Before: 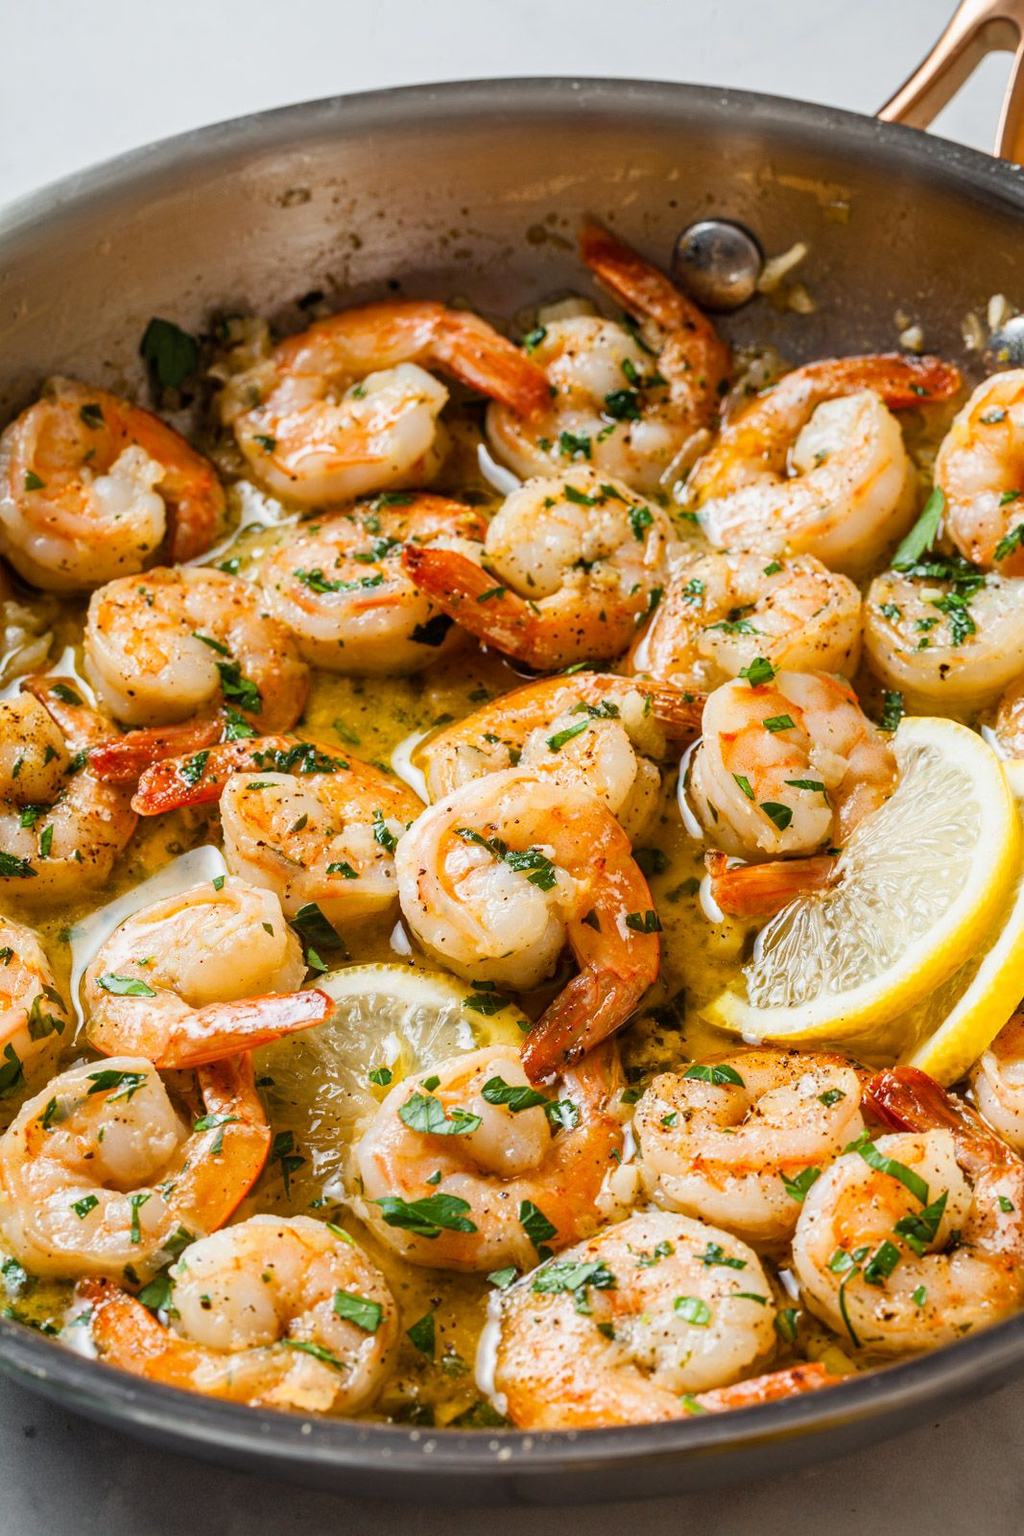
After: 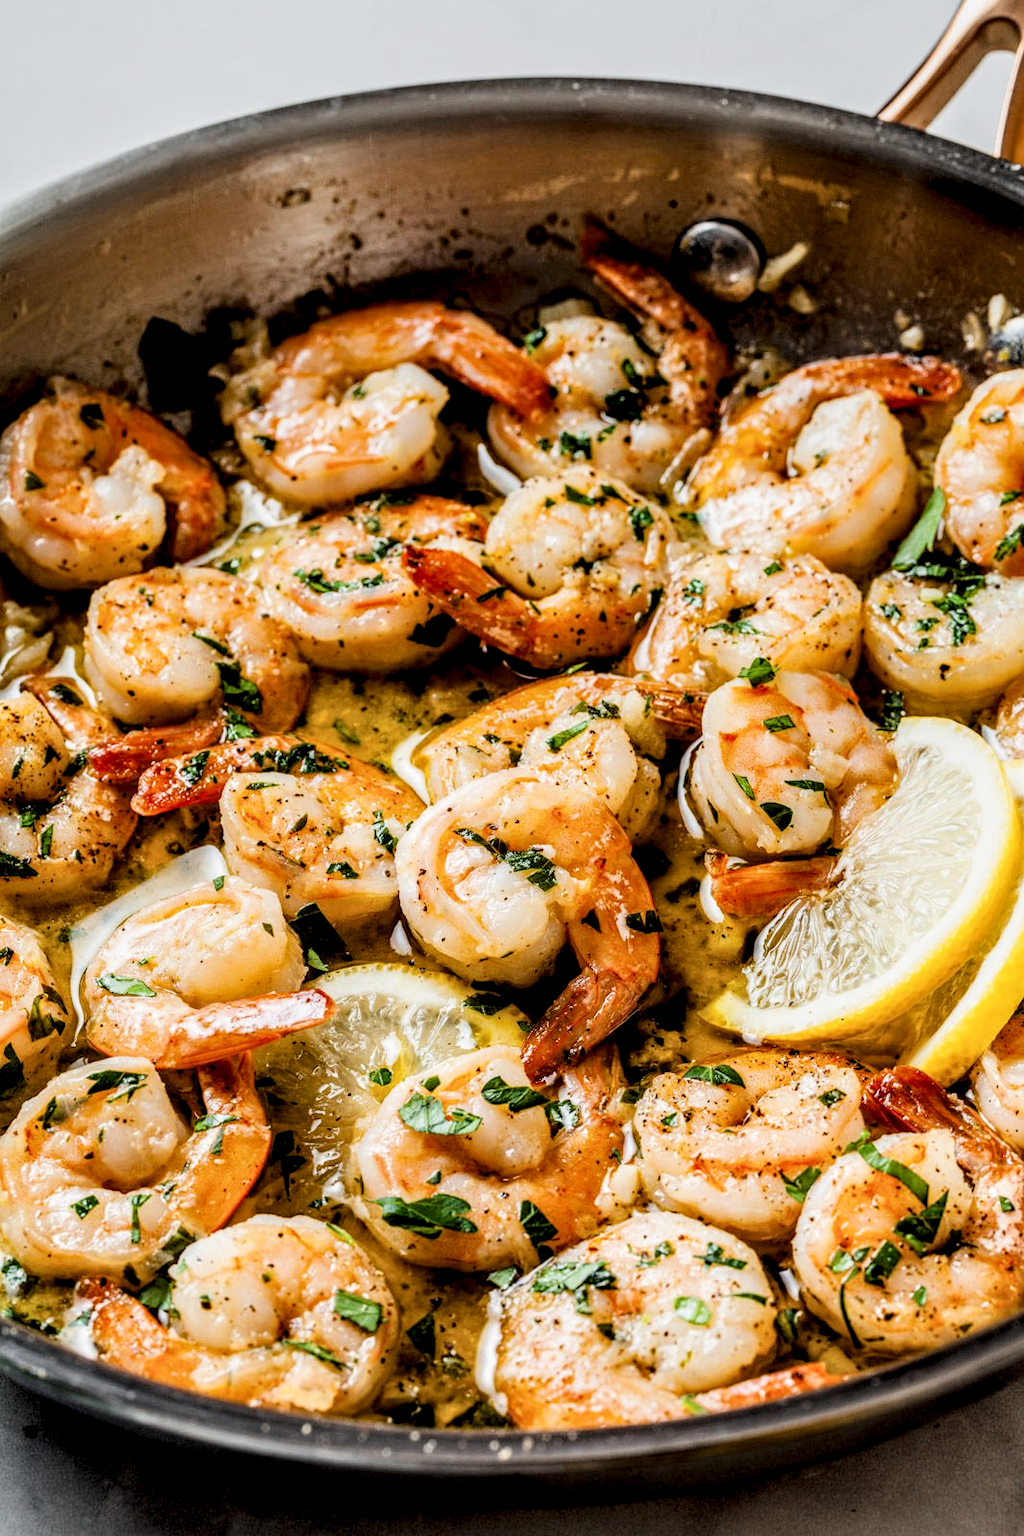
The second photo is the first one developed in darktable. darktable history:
filmic rgb: black relative exposure -5 EV, hardness 2.88, contrast 1.3
local contrast: highlights 60%, shadows 60%, detail 160%
